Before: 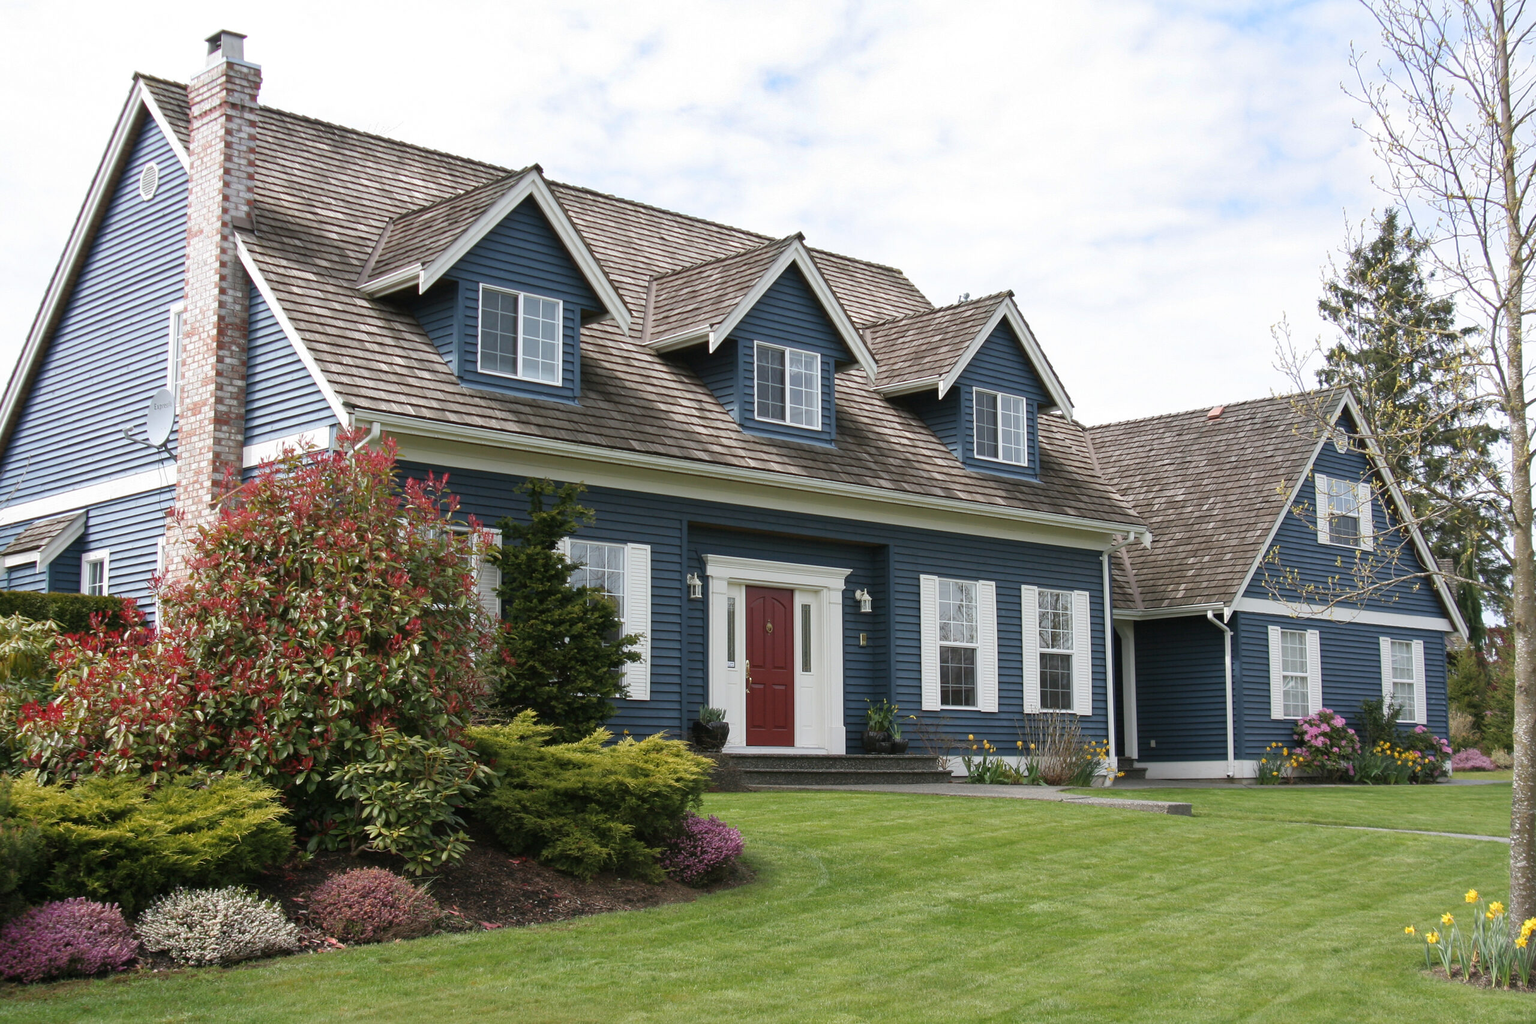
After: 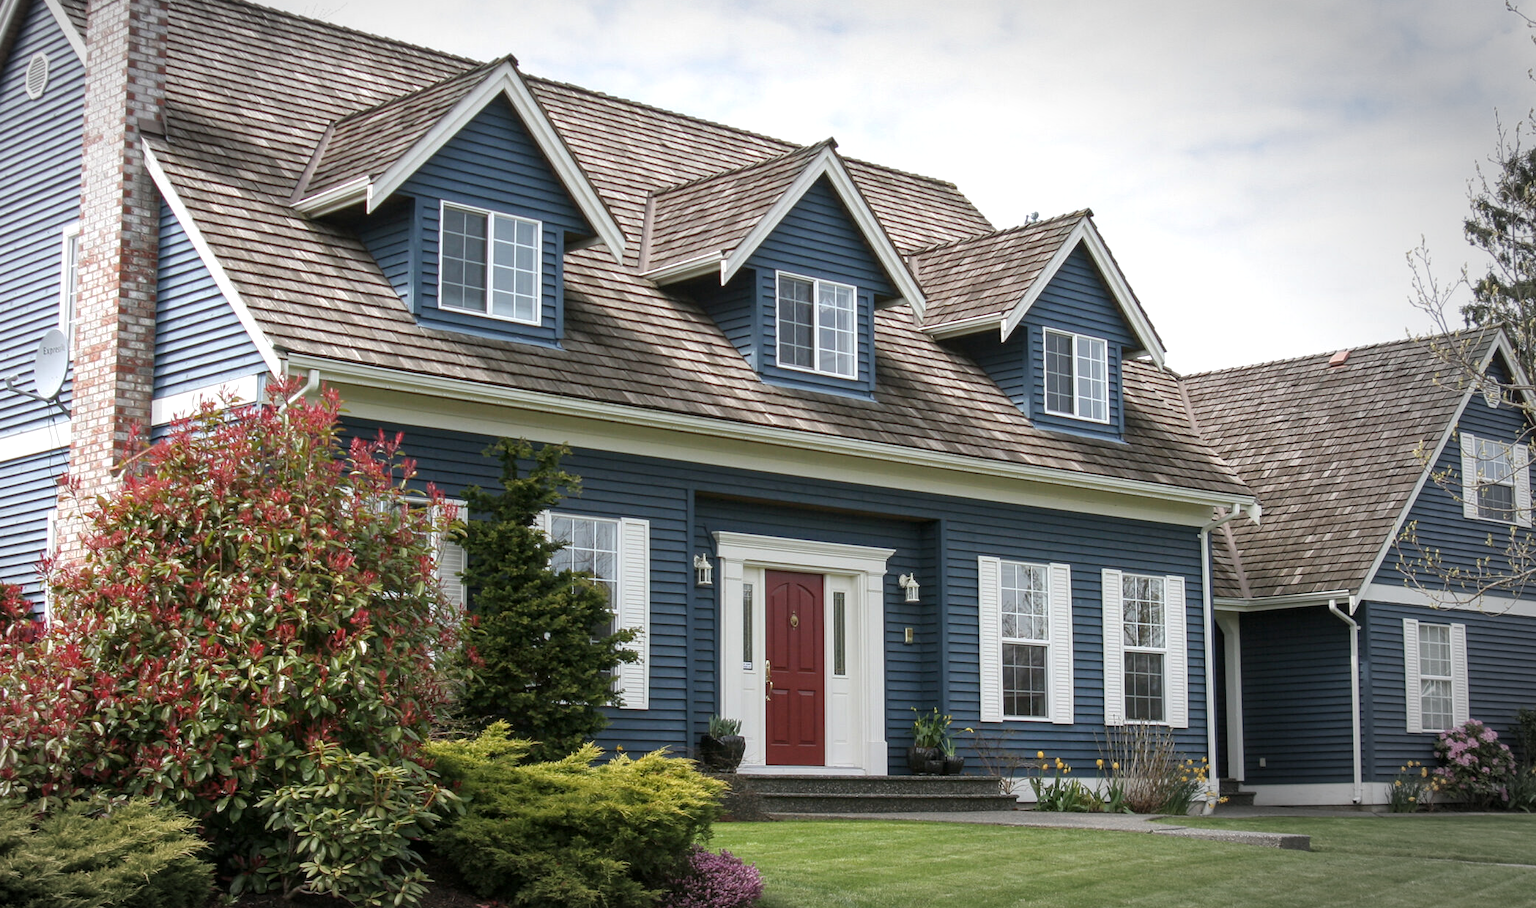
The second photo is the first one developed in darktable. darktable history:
crop: left 7.752%, top 11.712%, right 10.304%, bottom 15.399%
vignetting: center (-0.149, 0.018), automatic ratio true
local contrast: on, module defaults
exposure: exposure 0.153 EV, compensate highlight preservation false
